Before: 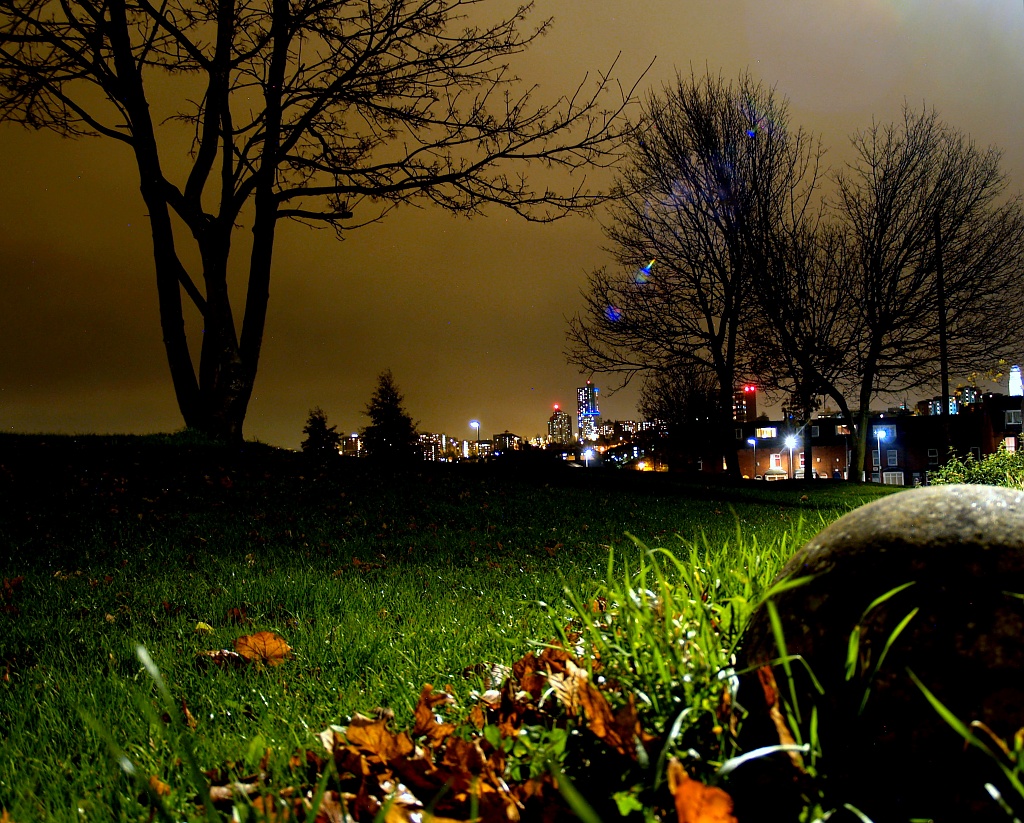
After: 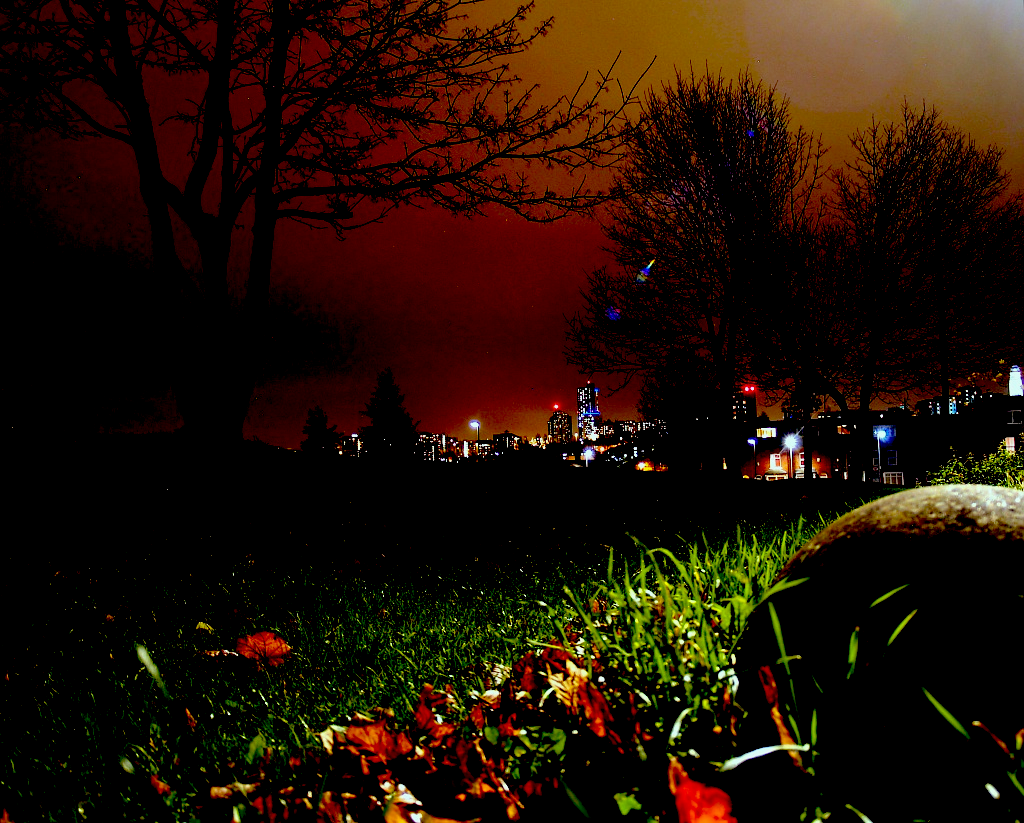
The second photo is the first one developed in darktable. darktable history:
exposure: black level correction 0.099, exposure -0.087 EV, compensate highlight preservation false
color correction: highlights a* -7.21, highlights b* -0.202, shadows a* 20.58, shadows b* 10.94
